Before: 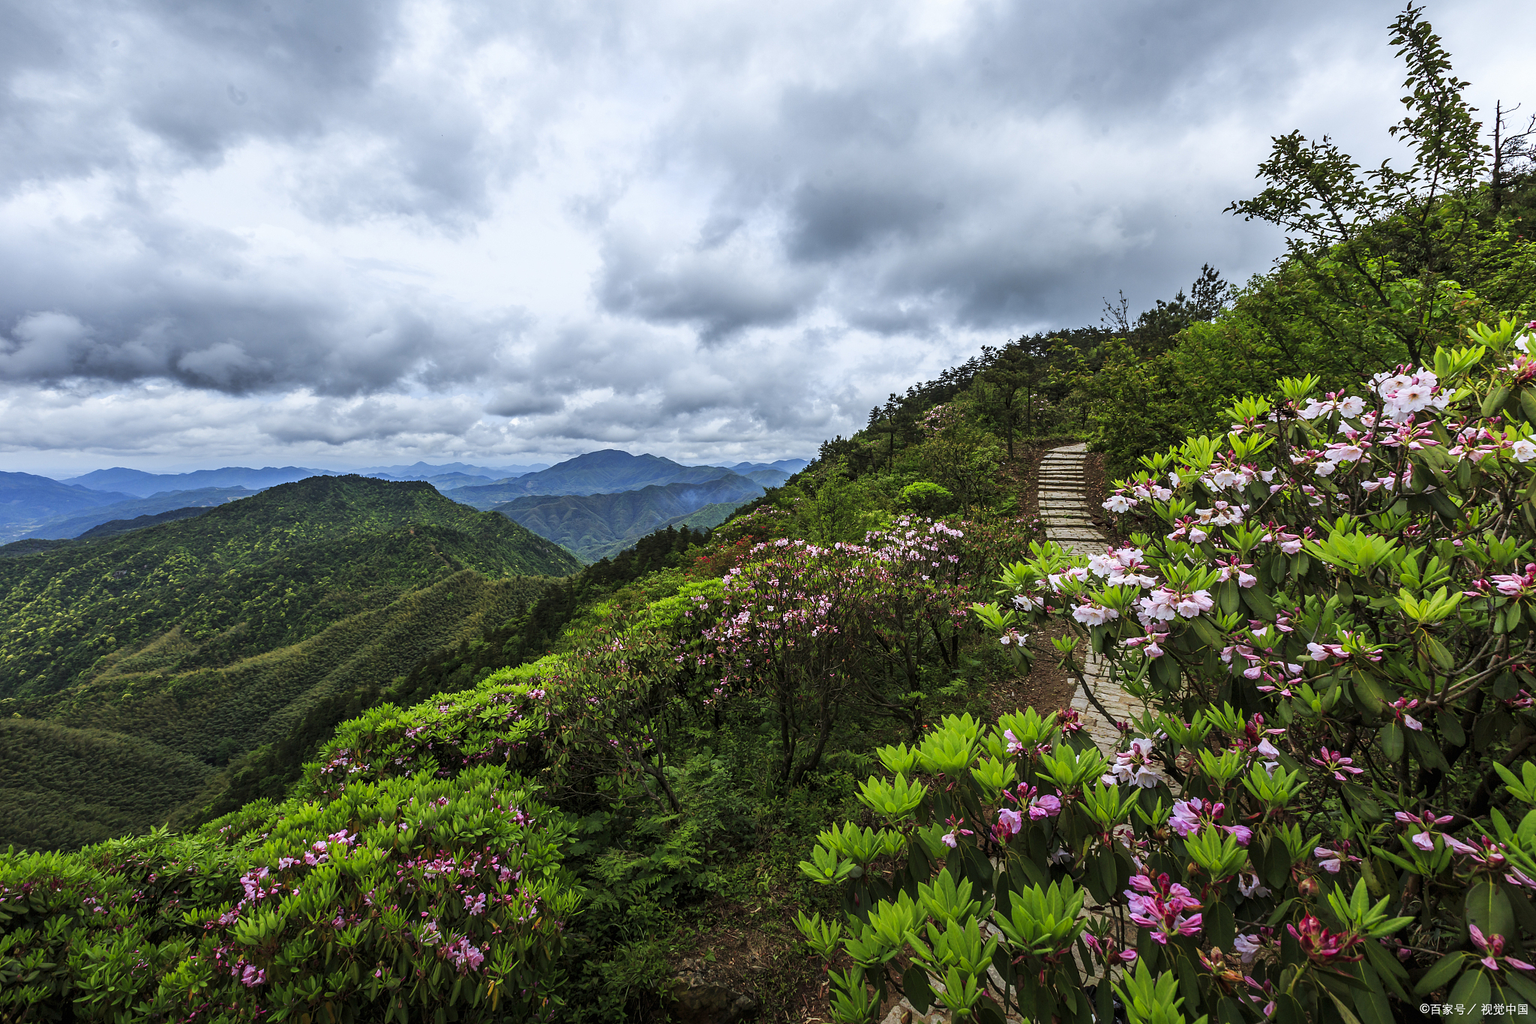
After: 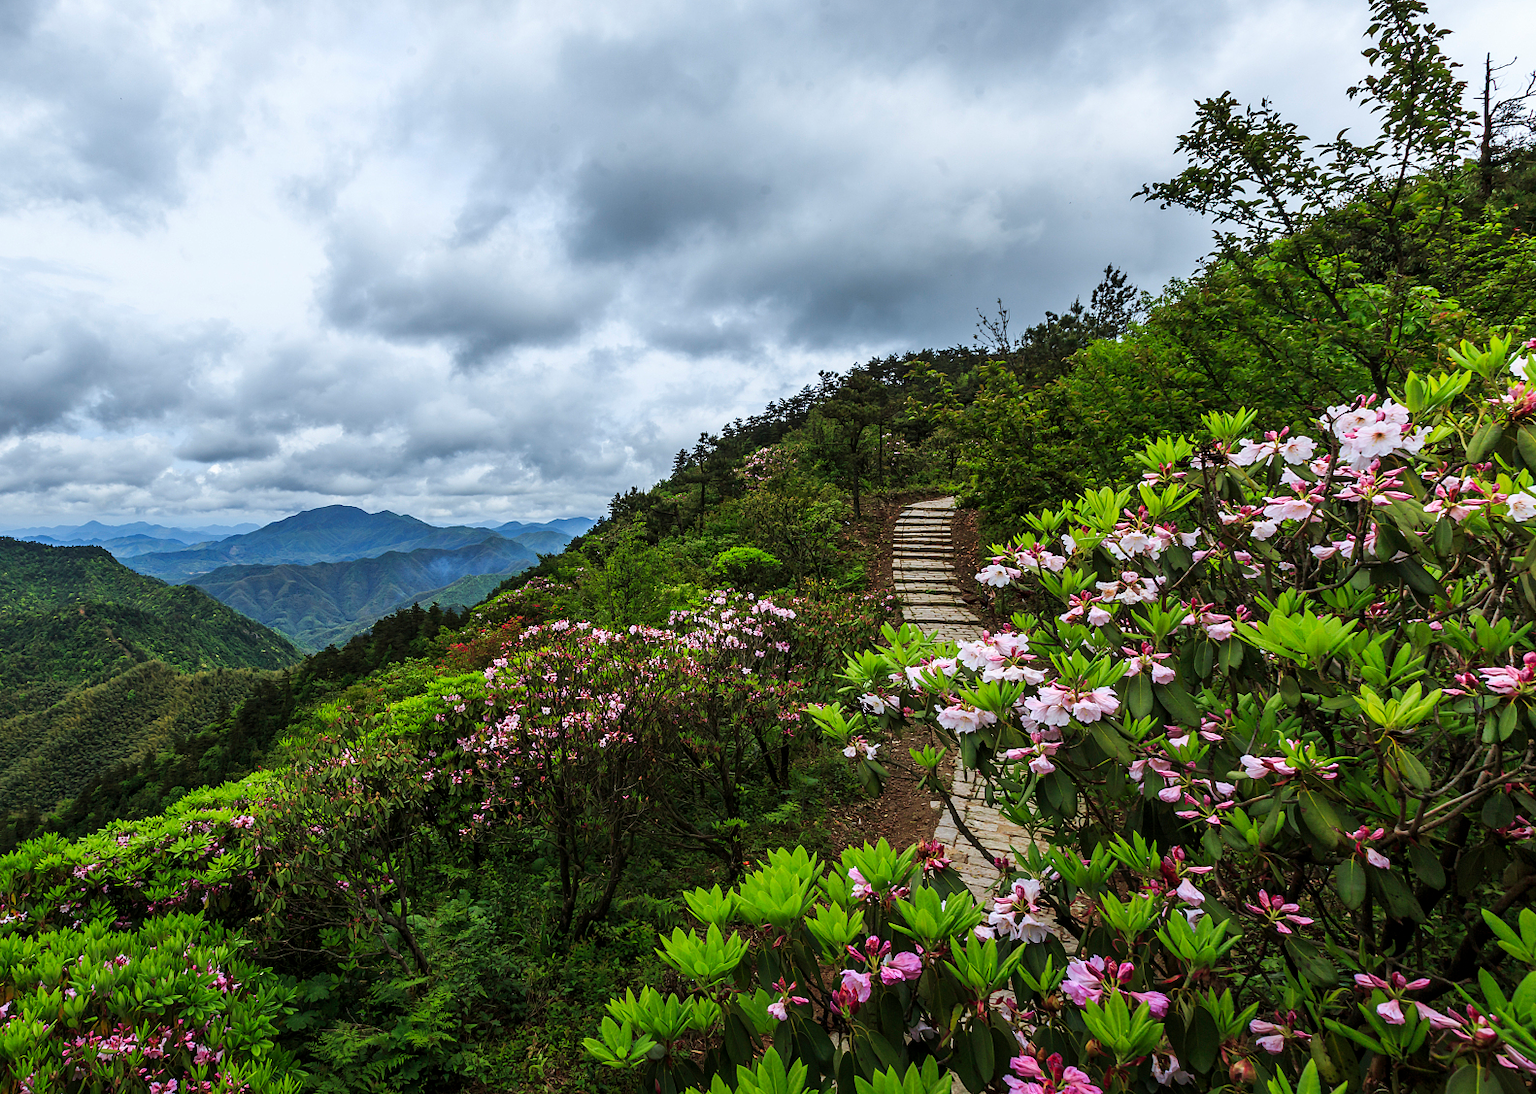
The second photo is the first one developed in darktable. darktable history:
crop: left 22.725%, top 5.856%, bottom 11.556%
